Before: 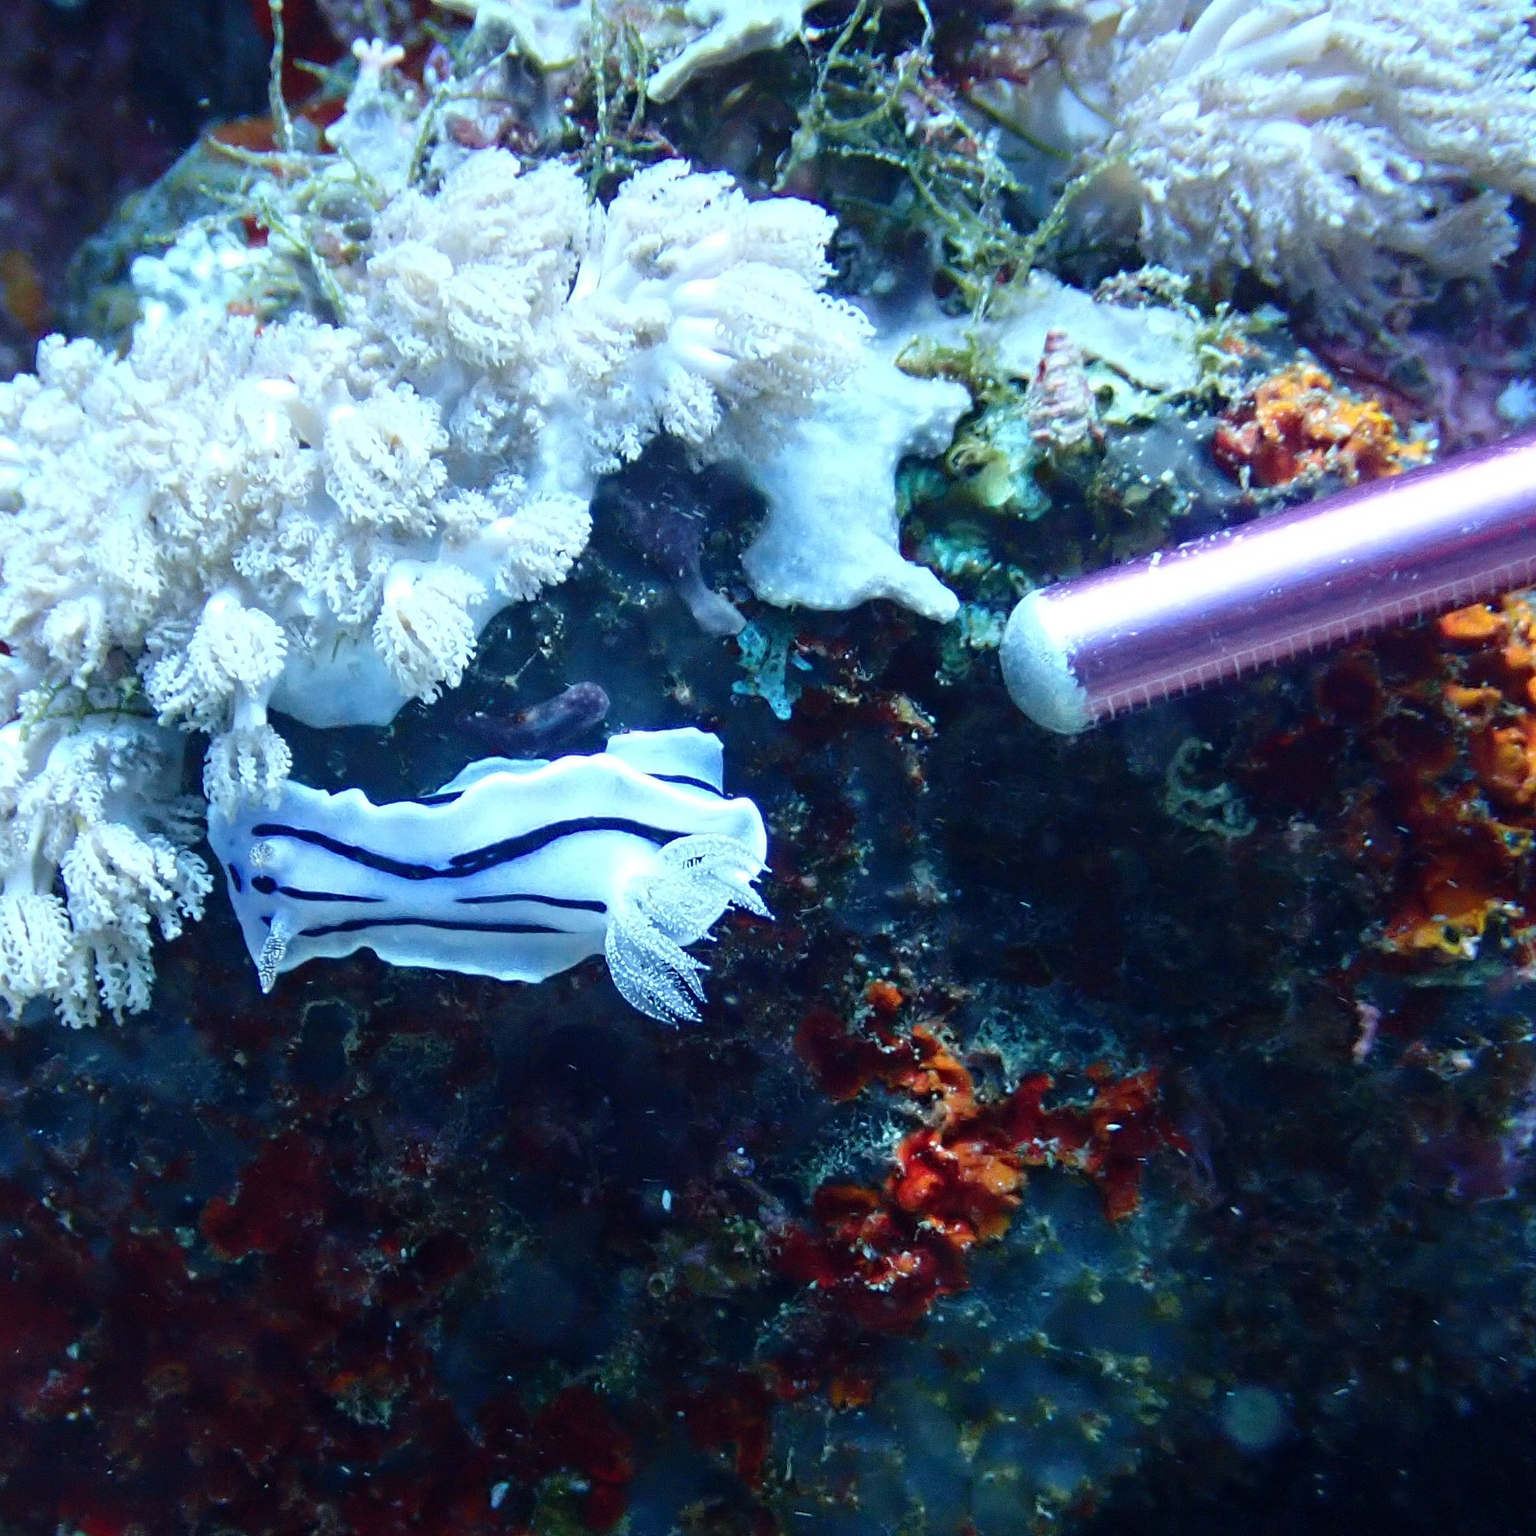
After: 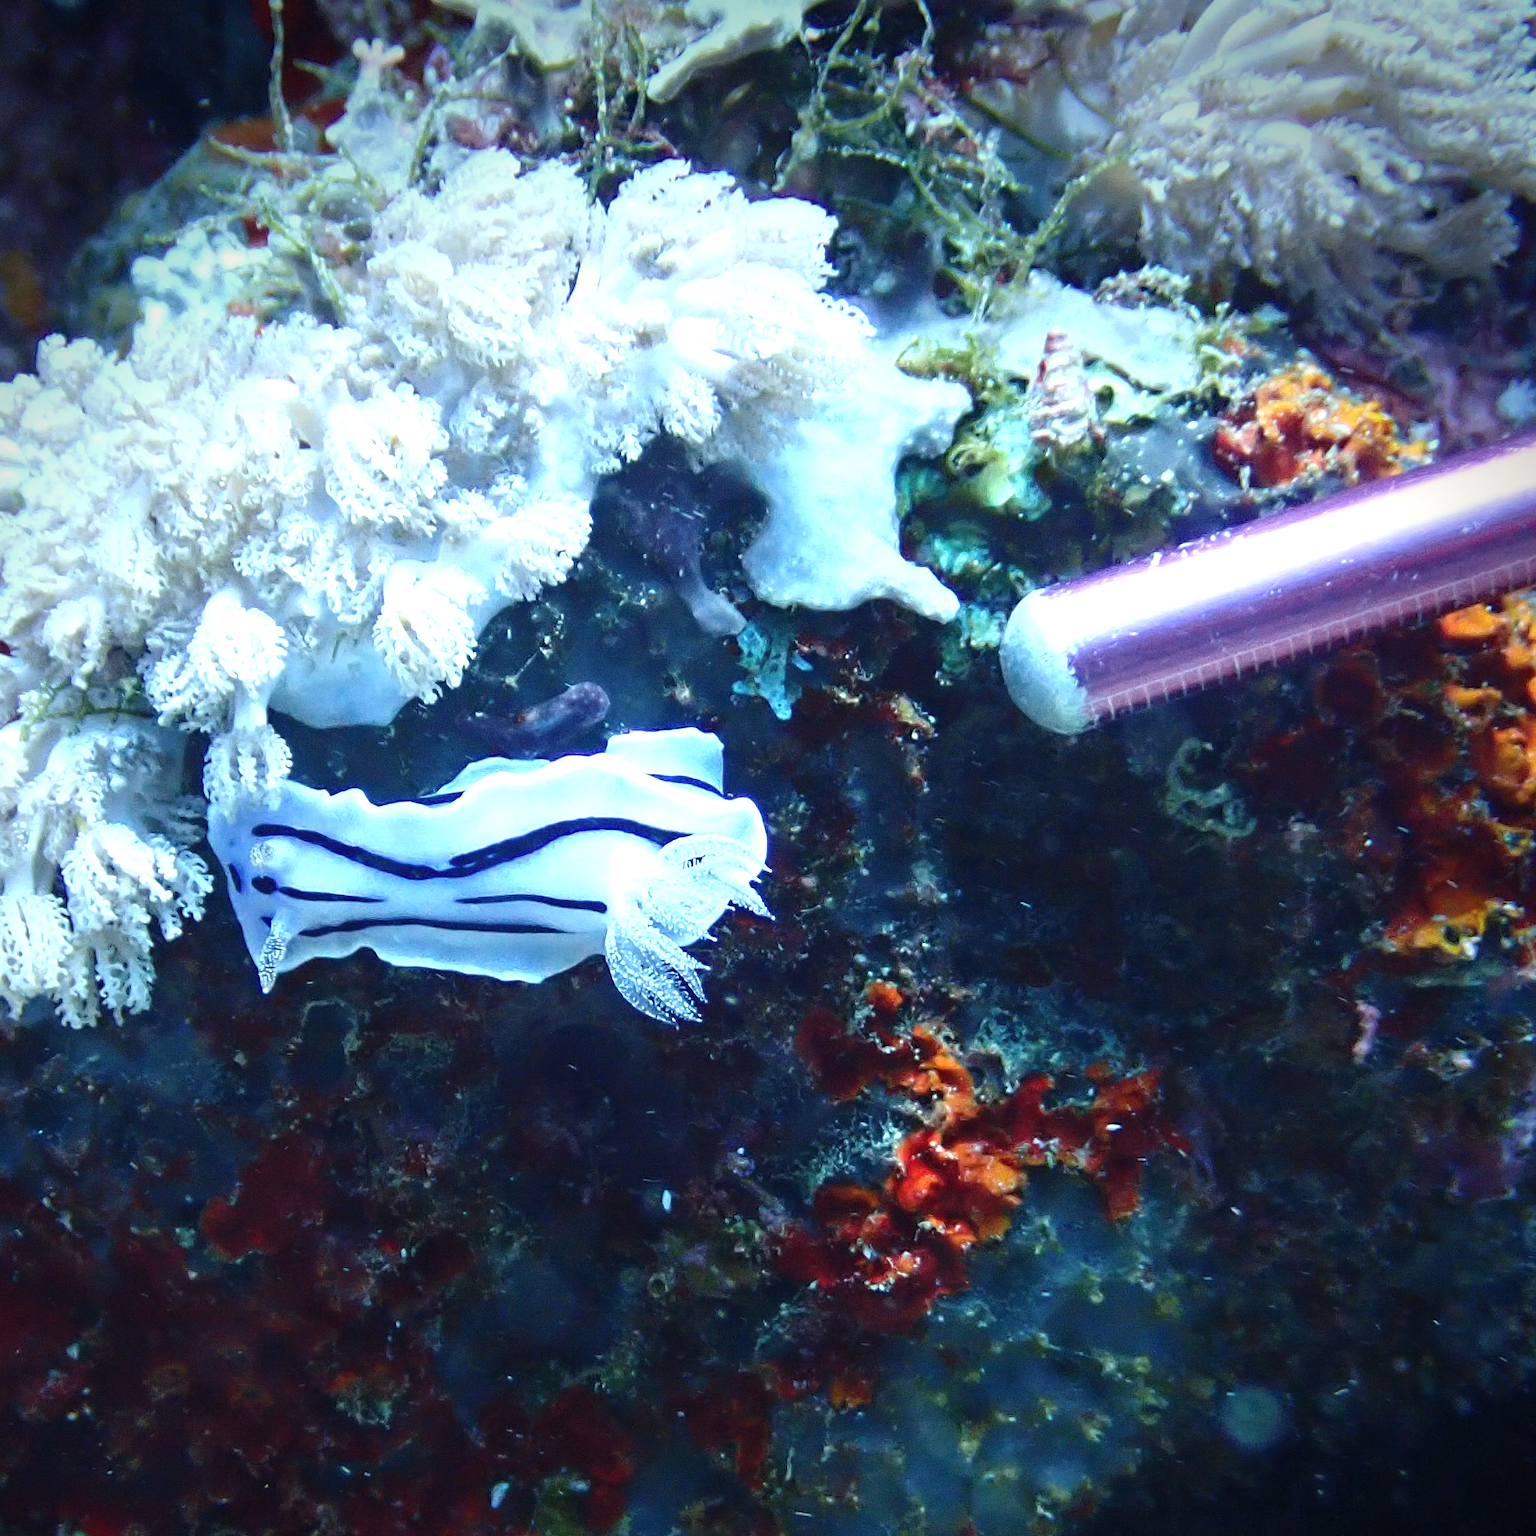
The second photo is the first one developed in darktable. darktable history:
exposure: black level correction -0.002, exposure 0.54 EV, compensate highlight preservation false
color correction: highlights b* 3
vignetting: brightness -0.629, saturation -0.007, center (-0.028, 0.239)
